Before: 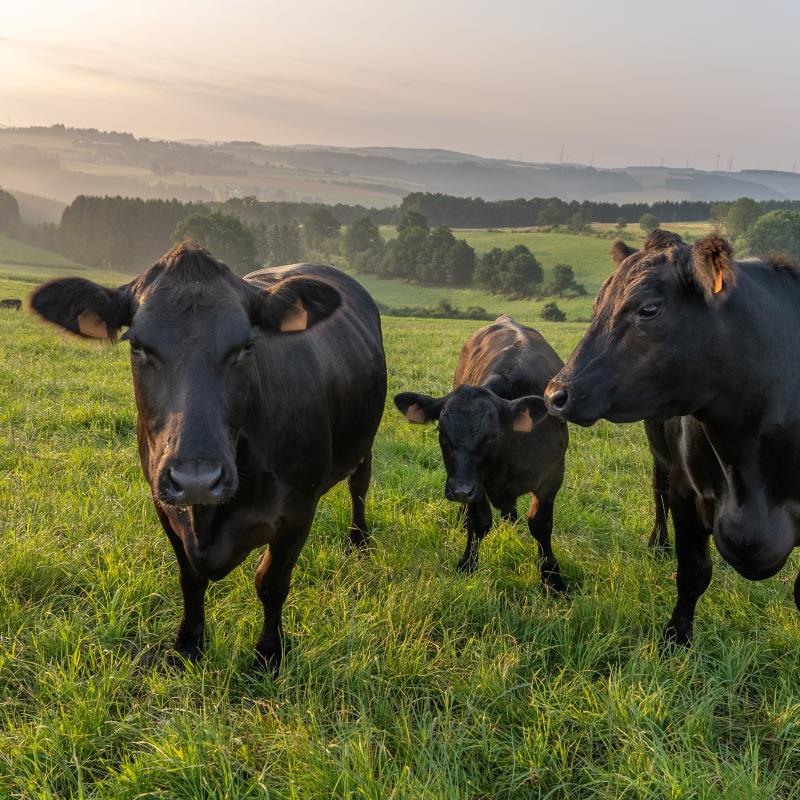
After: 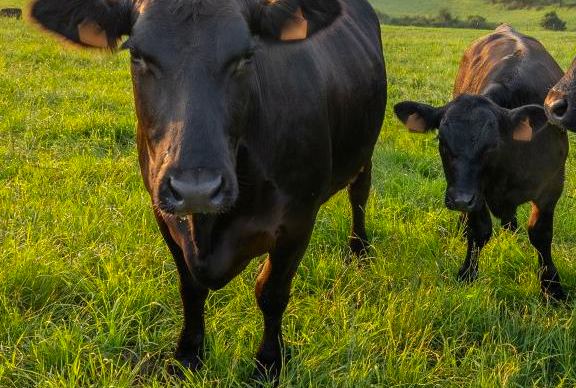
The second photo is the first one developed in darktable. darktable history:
crop: top 36.498%, right 27.964%, bottom 14.995%
color zones: curves: ch0 [(0.224, 0.526) (0.75, 0.5)]; ch1 [(0.055, 0.526) (0.224, 0.761) (0.377, 0.526) (0.75, 0.5)]
